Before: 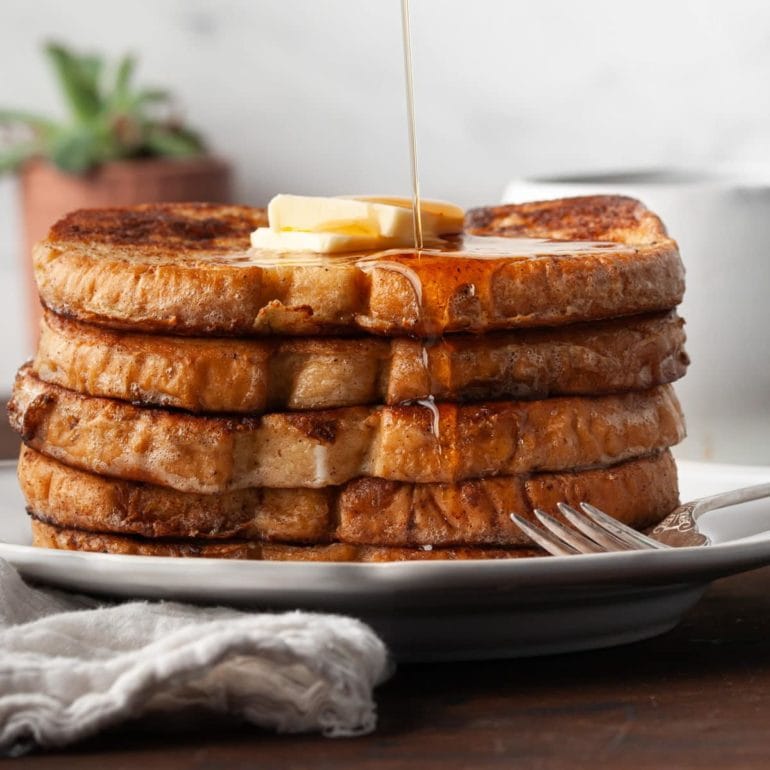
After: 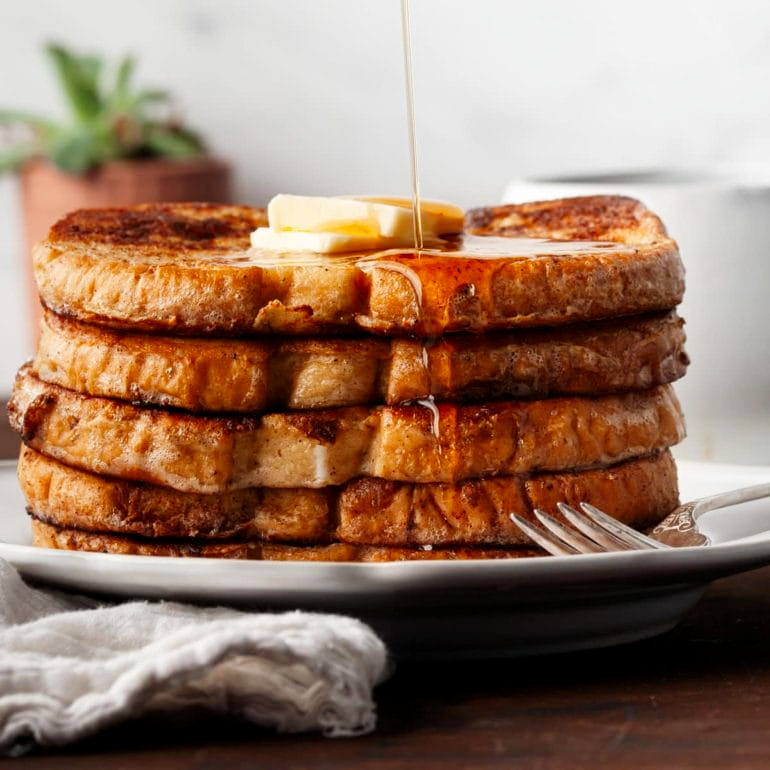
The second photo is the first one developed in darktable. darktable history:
tone curve: curves: ch0 [(0.021, 0) (0.104, 0.052) (0.496, 0.526) (0.737, 0.783) (1, 1)], preserve colors none
